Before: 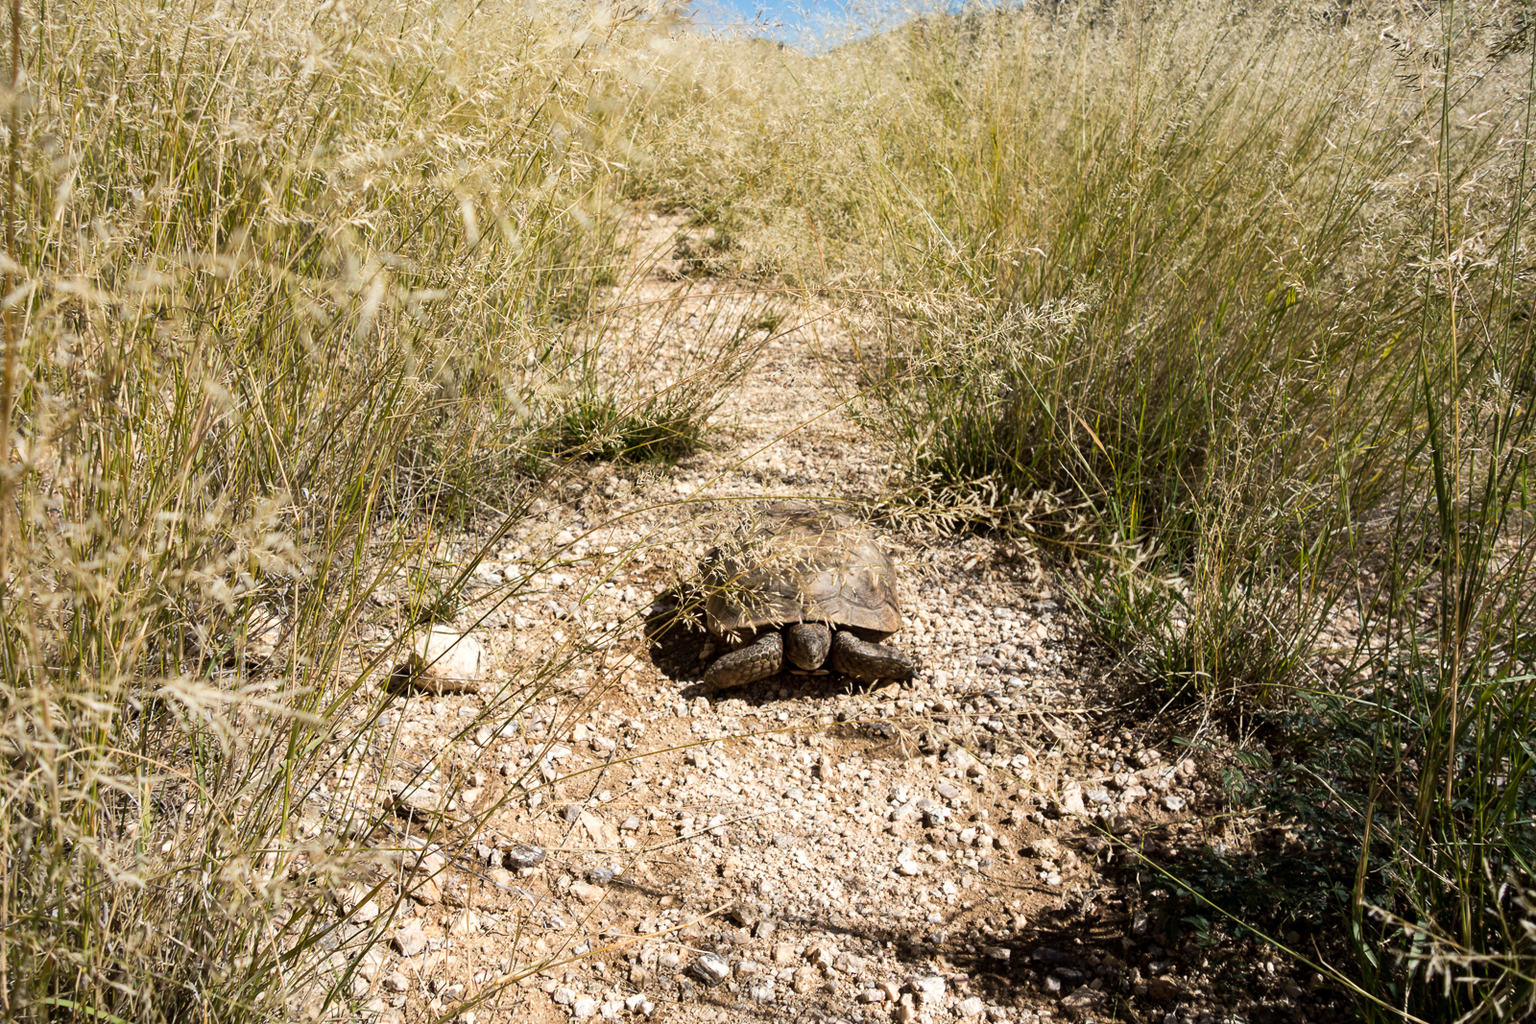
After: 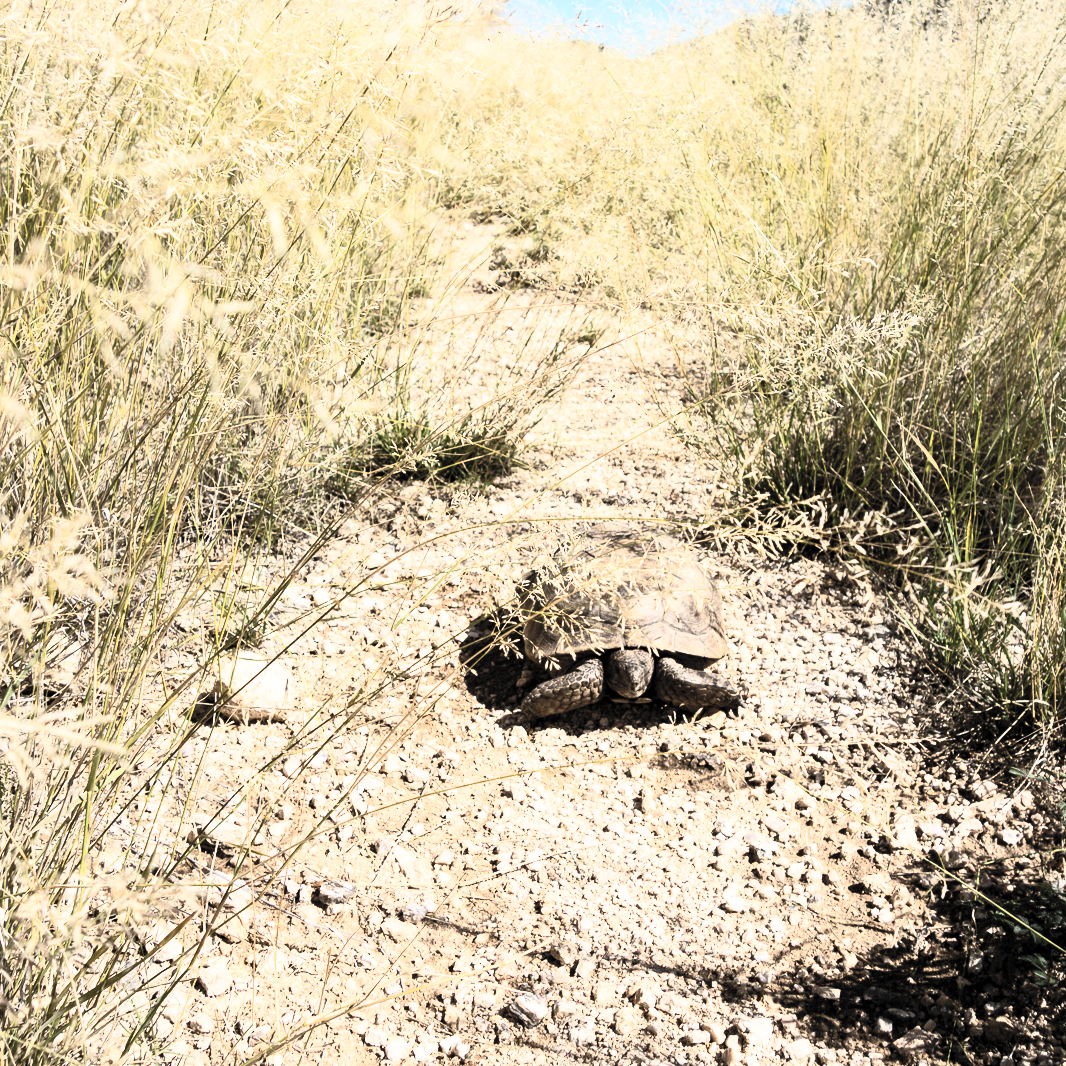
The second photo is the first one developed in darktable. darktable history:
crop and rotate: left 13.342%, right 19.991%
contrast brightness saturation: contrast 0.43, brightness 0.56, saturation -0.19
filmic rgb: black relative exposure -12.8 EV, white relative exposure 2.8 EV, threshold 3 EV, target black luminance 0%, hardness 8.54, latitude 70.41%, contrast 1.133, shadows ↔ highlights balance -0.395%, color science v4 (2020), enable highlight reconstruction true
